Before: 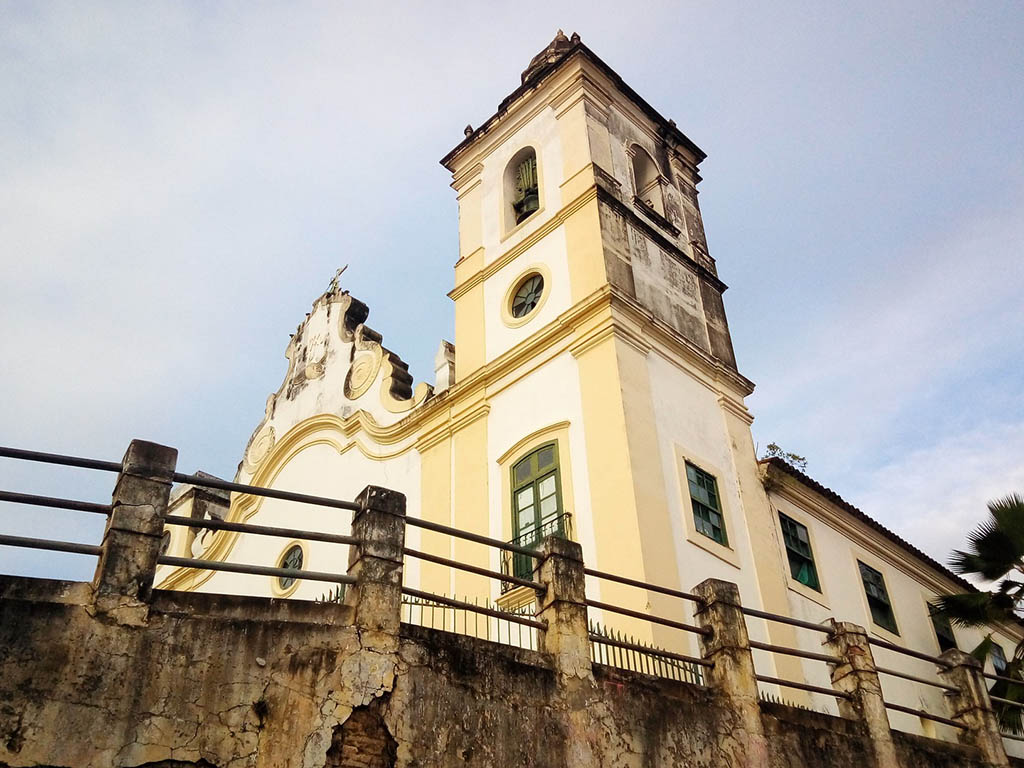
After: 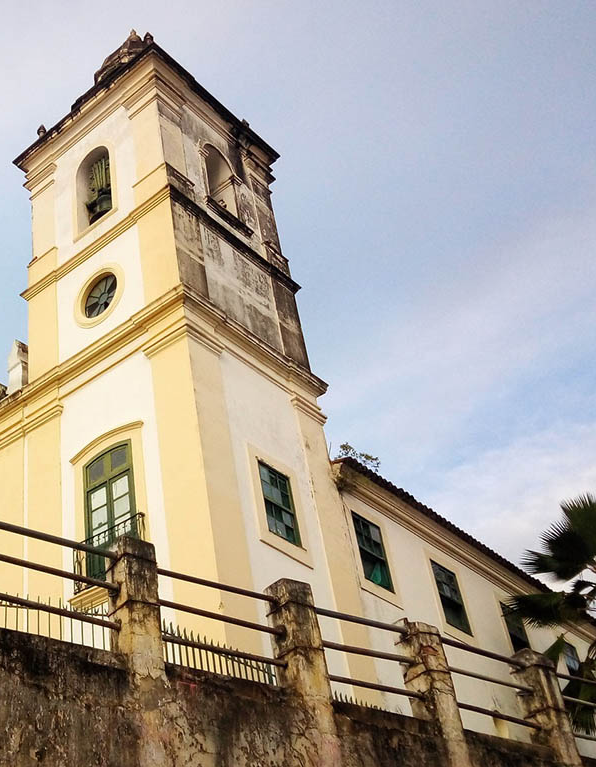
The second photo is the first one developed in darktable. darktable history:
crop: left 41.785%
